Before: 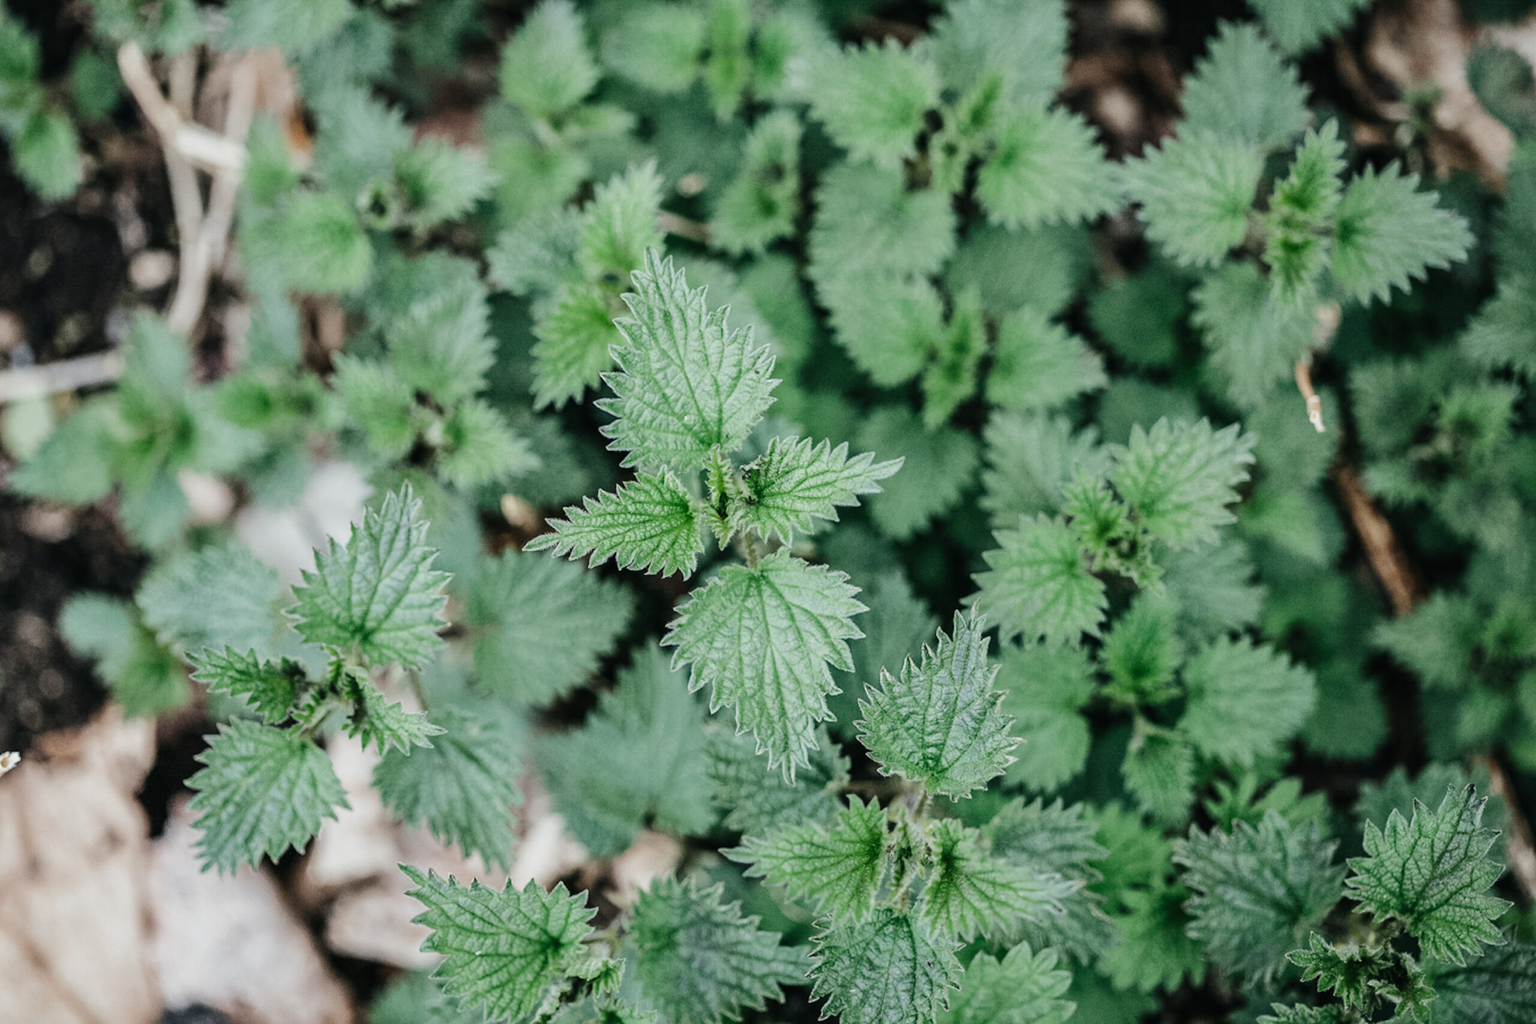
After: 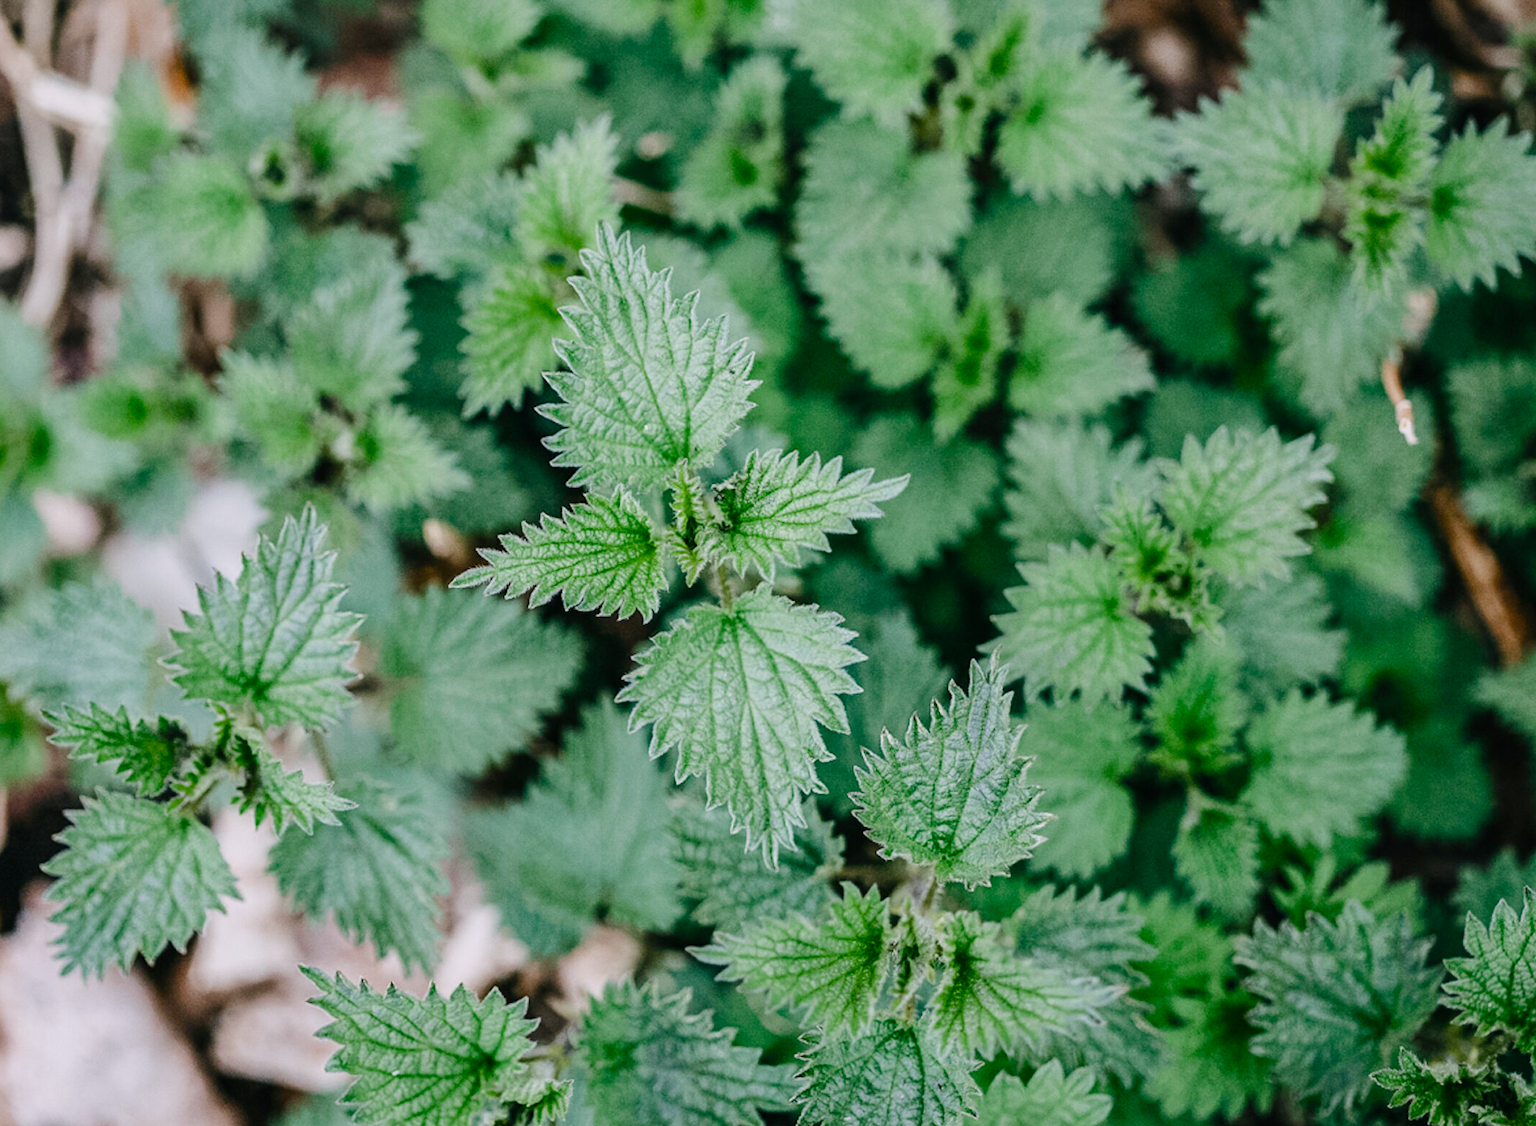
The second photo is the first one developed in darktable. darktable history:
crop: left 9.826%, top 6.299%, right 7.306%, bottom 2.534%
color balance rgb: highlights gain › chroma 2.002%, highlights gain › hue 292.53°, perceptual saturation grading › global saturation 20%, perceptual saturation grading › highlights -25.439%, perceptual saturation grading › shadows 49.422%, global vibrance 20%
